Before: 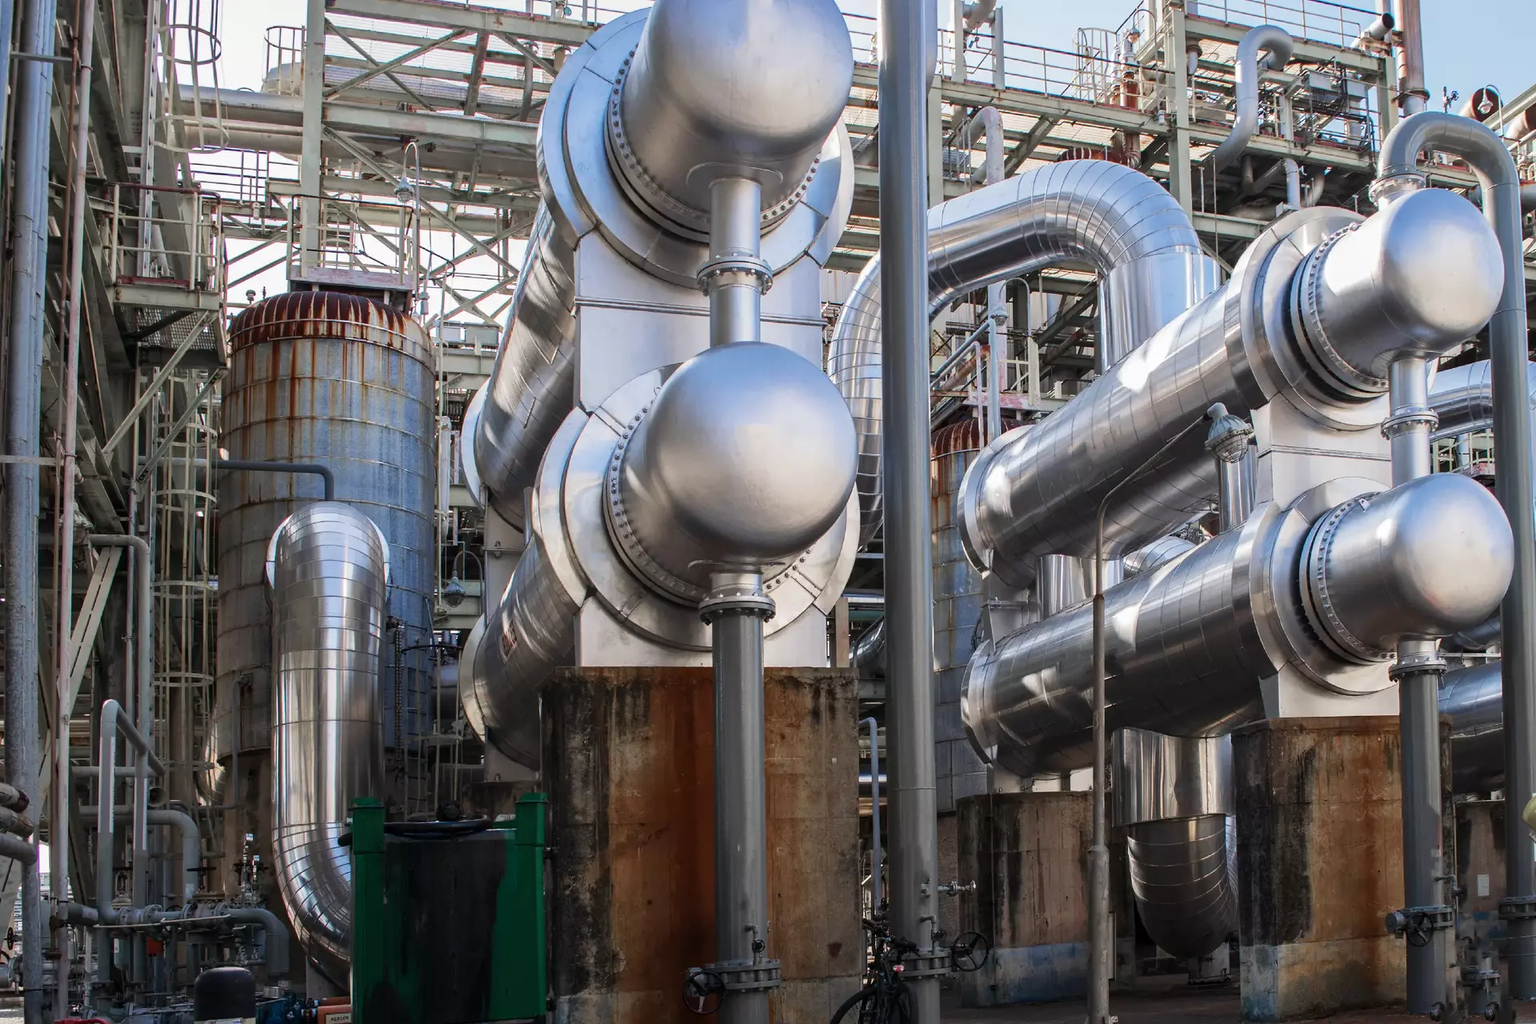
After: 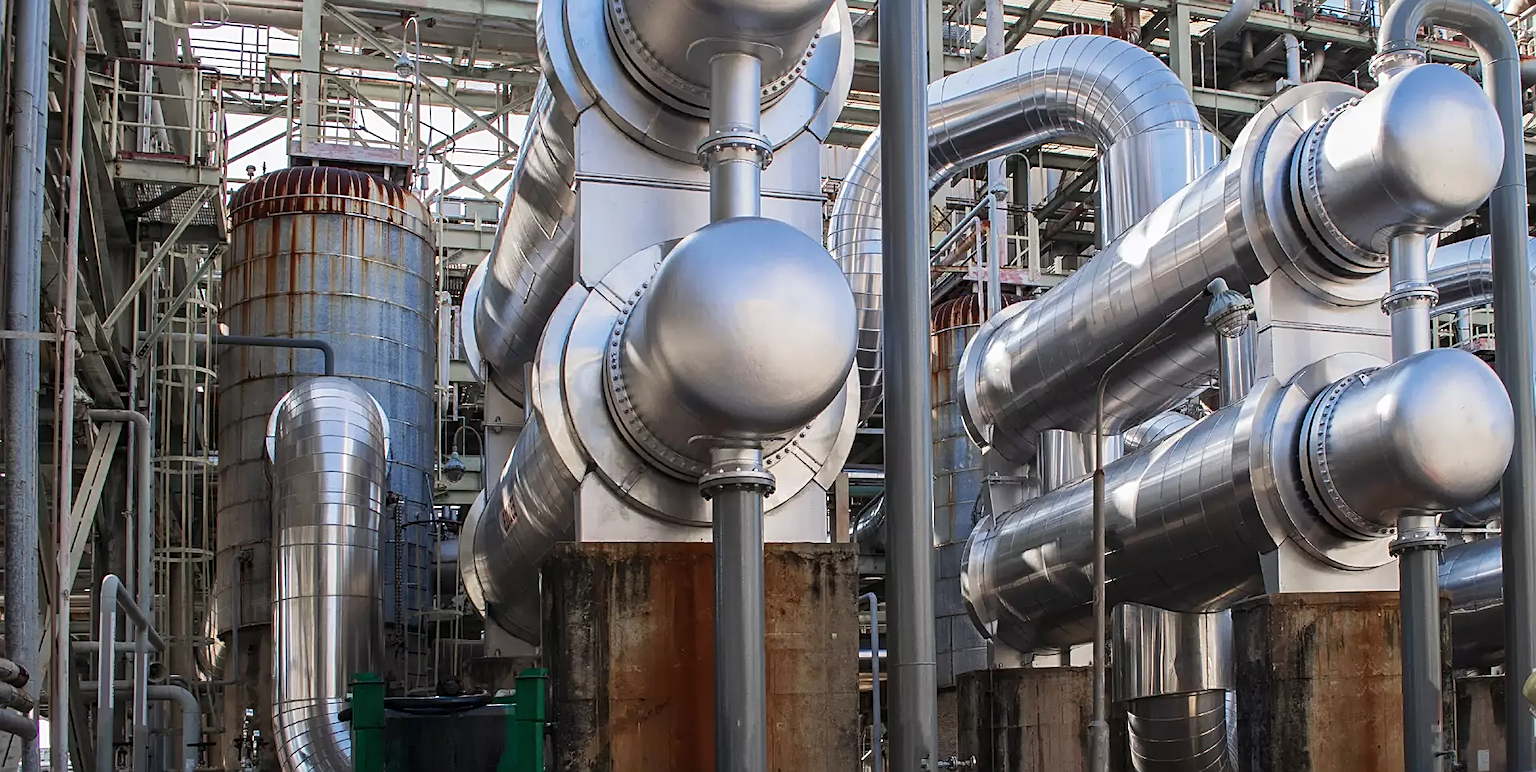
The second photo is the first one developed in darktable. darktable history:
sharpen: on, module defaults
crop and rotate: top 12.218%, bottom 12.261%
